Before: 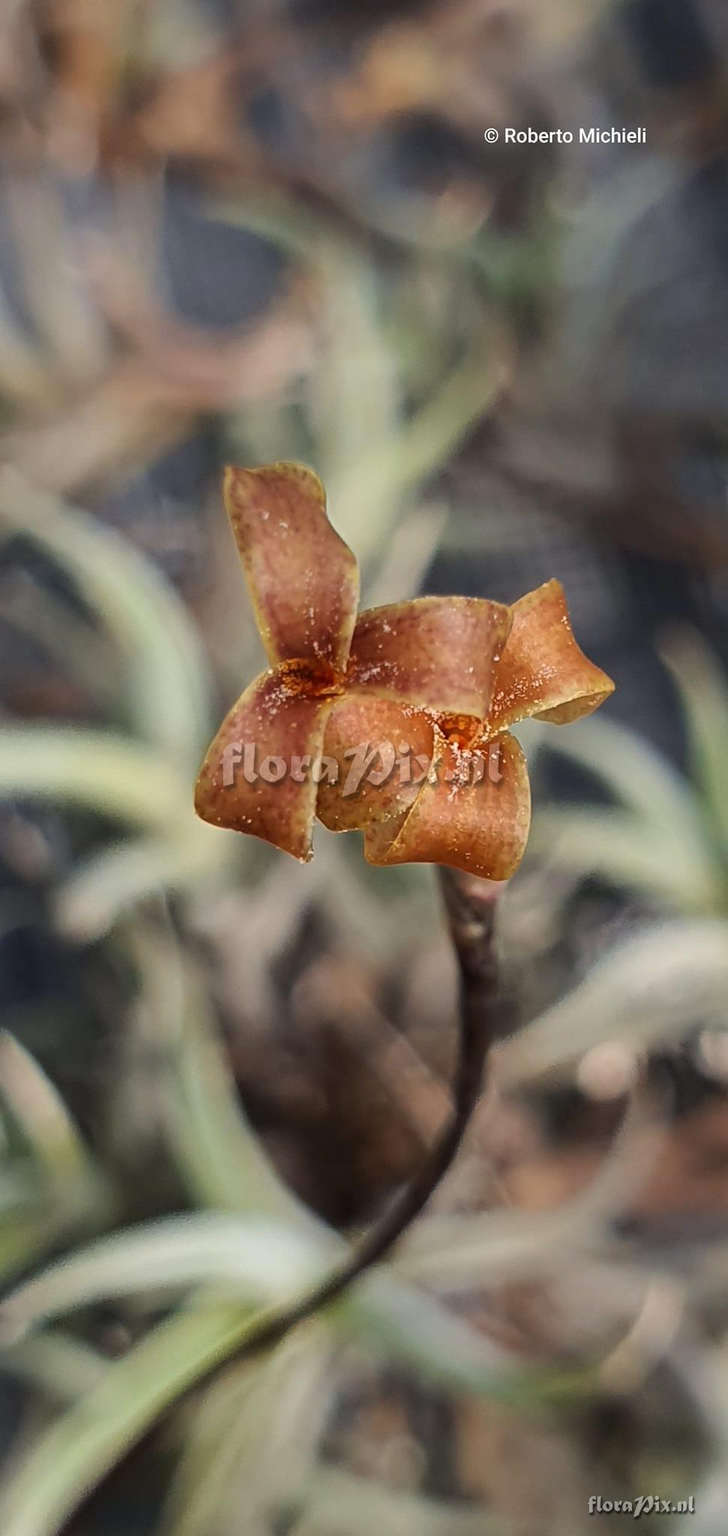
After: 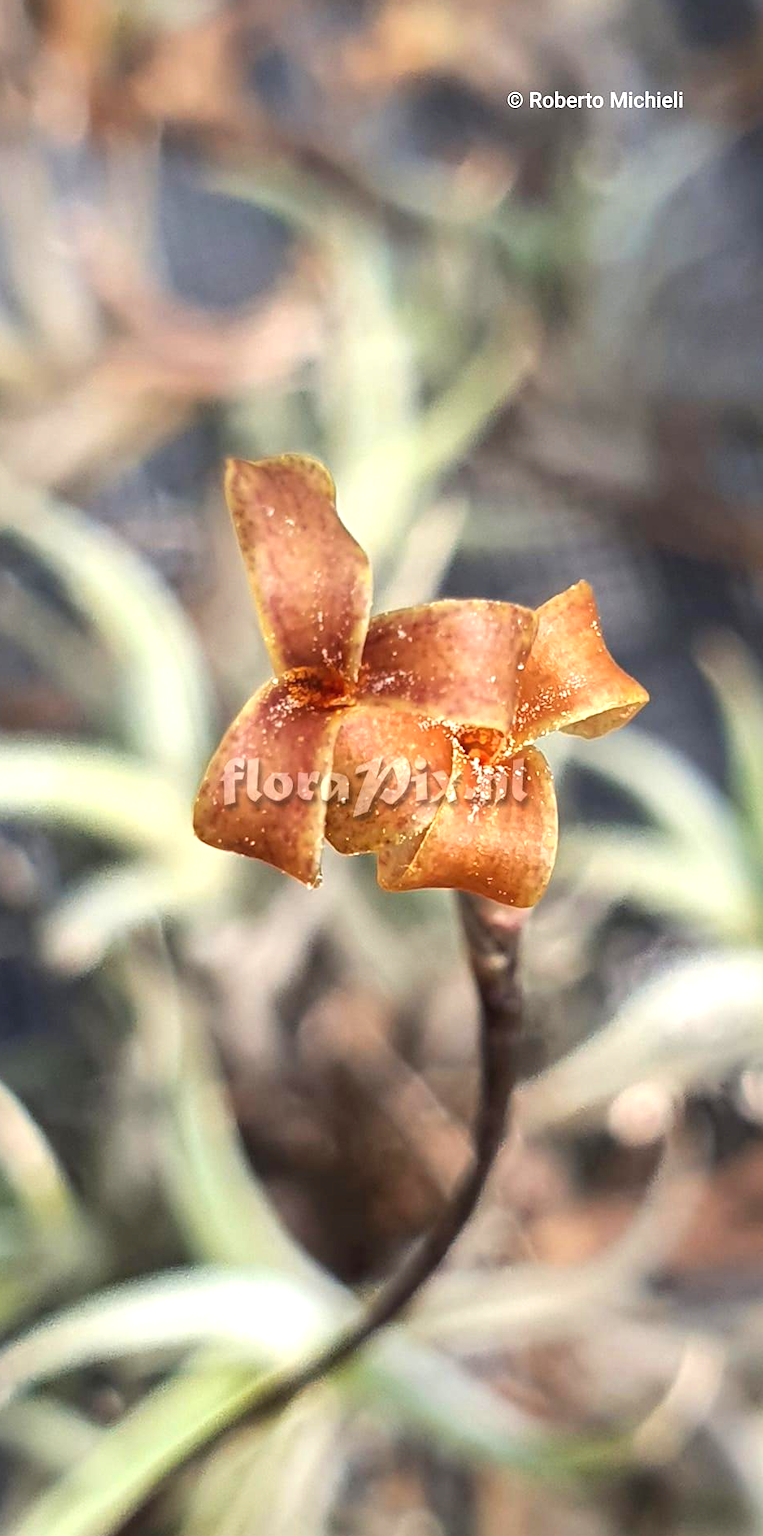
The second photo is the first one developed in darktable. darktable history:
crop: left 2.302%, top 2.875%, right 0.949%, bottom 4.869%
exposure: black level correction 0, exposure 1 EV, compensate highlight preservation false
